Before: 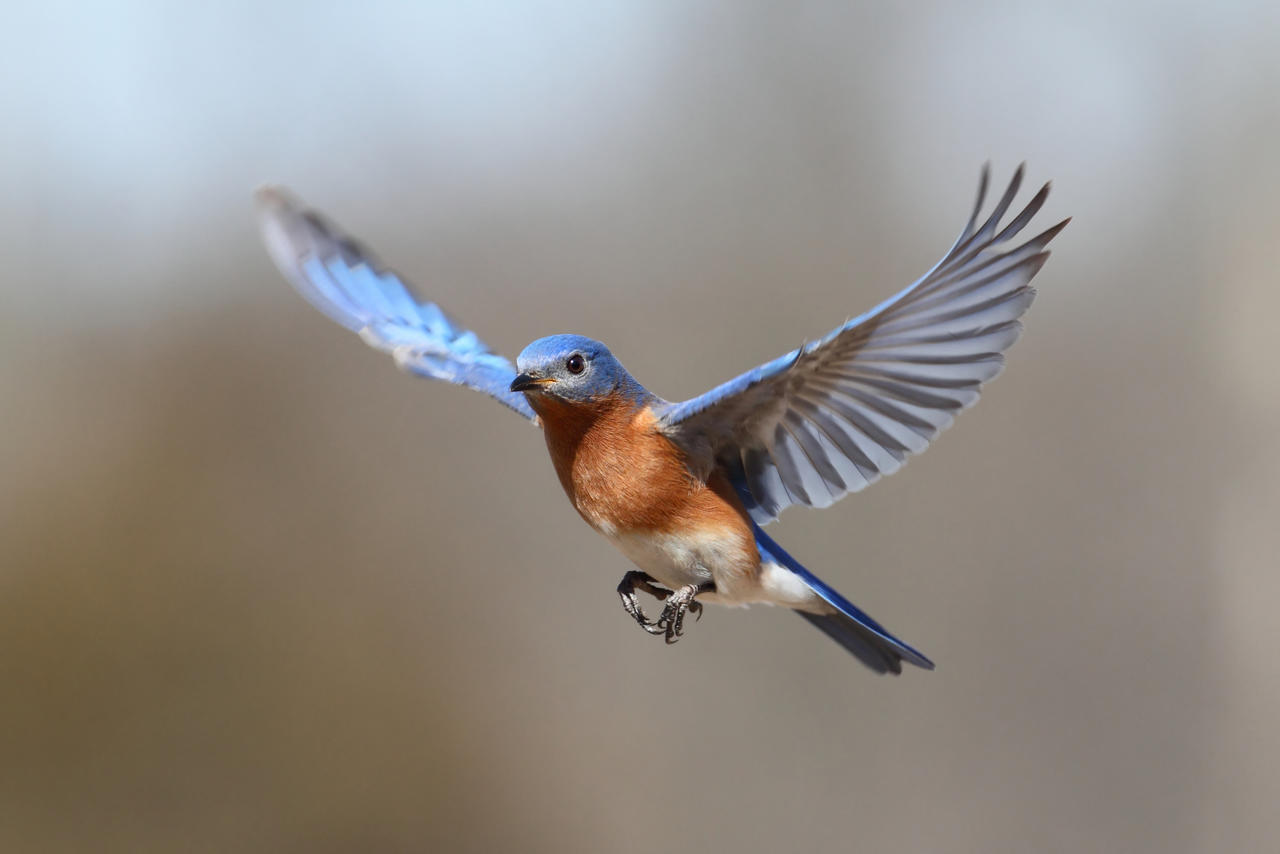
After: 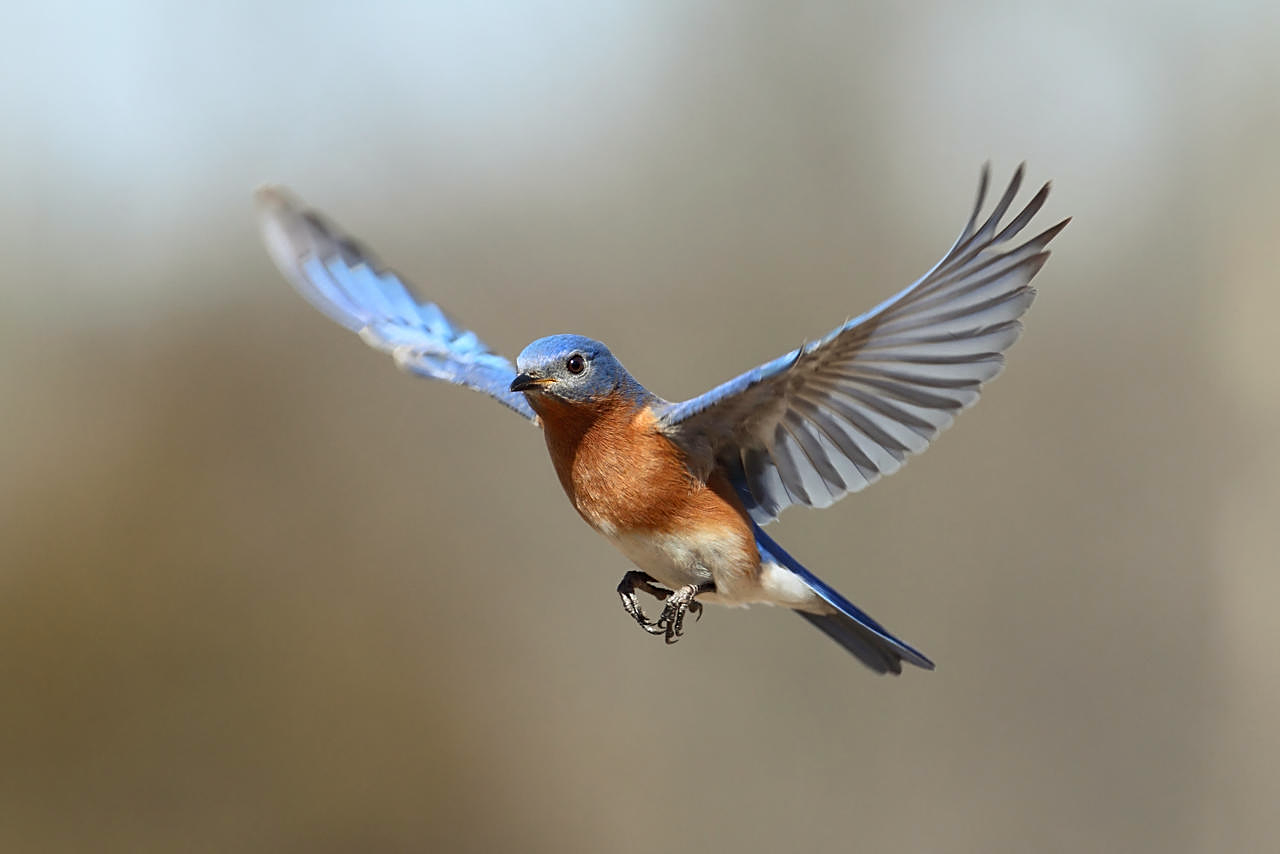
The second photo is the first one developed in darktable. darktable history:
tone equalizer: on, module defaults
rgb curve: curves: ch2 [(0, 0) (0.567, 0.512) (1, 1)], mode RGB, independent channels
sharpen: on, module defaults
exposure: compensate highlight preservation false
